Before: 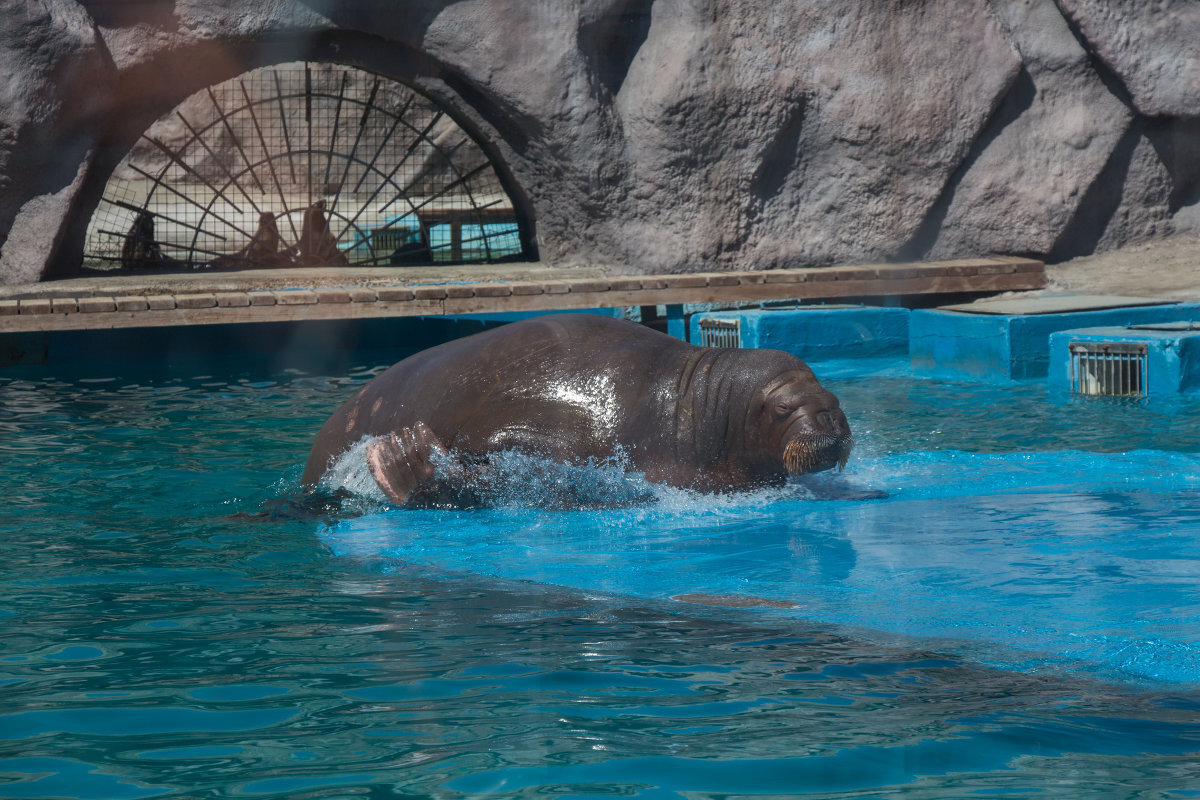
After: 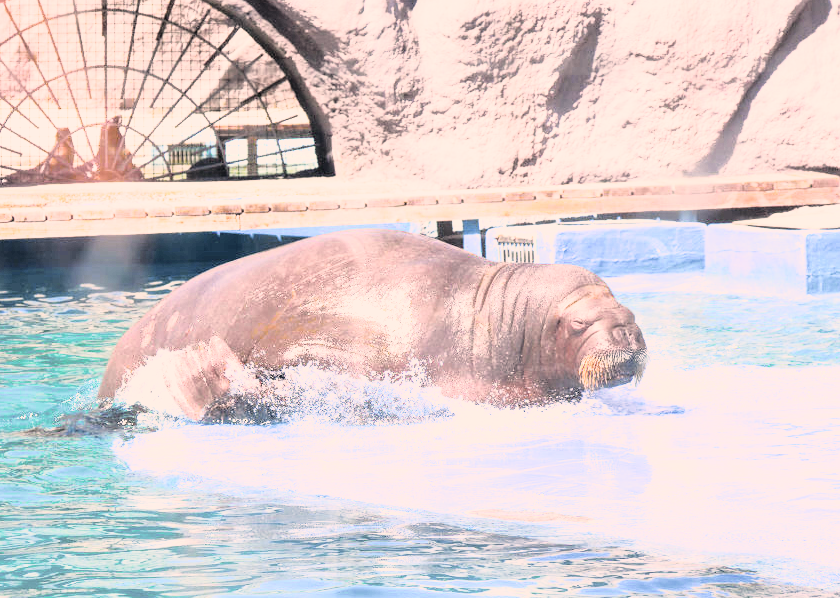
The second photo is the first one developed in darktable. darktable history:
filmic rgb: black relative exposure -5.03 EV, white relative exposure 3.96 EV, hardness 2.88, contrast 1.297, highlights saturation mix -31.32%
color correction: highlights a* 11.86, highlights b* 12.22
tone equalizer: -8 EV -0.774 EV, -7 EV -0.696 EV, -6 EV -0.619 EV, -5 EV -0.4 EV, -3 EV 0.381 EV, -2 EV 0.6 EV, -1 EV 0.676 EV, +0 EV 0.725 EV, smoothing diameter 24.8%, edges refinement/feathering 11.3, preserve details guided filter
exposure: black level correction 0, exposure 2.142 EV, compensate highlight preservation false
crop and rotate: left 17.05%, top 10.744%, right 12.878%, bottom 14.455%
tone curve: curves: ch0 [(0, 0) (0.105, 0.08) (0.195, 0.18) (0.283, 0.288) (0.384, 0.419) (0.485, 0.531) (0.638, 0.69) (0.795, 0.879) (1, 0.977)]; ch1 [(0, 0) (0.161, 0.092) (0.35, 0.33) (0.379, 0.401) (0.456, 0.469) (0.498, 0.503) (0.531, 0.537) (0.596, 0.621) (0.635, 0.655) (1, 1)]; ch2 [(0, 0) (0.371, 0.362) (0.437, 0.437) (0.483, 0.484) (0.53, 0.515) (0.56, 0.58) (0.622, 0.606) (1, 1)], color space Lab, independent channels, preserve colors none
